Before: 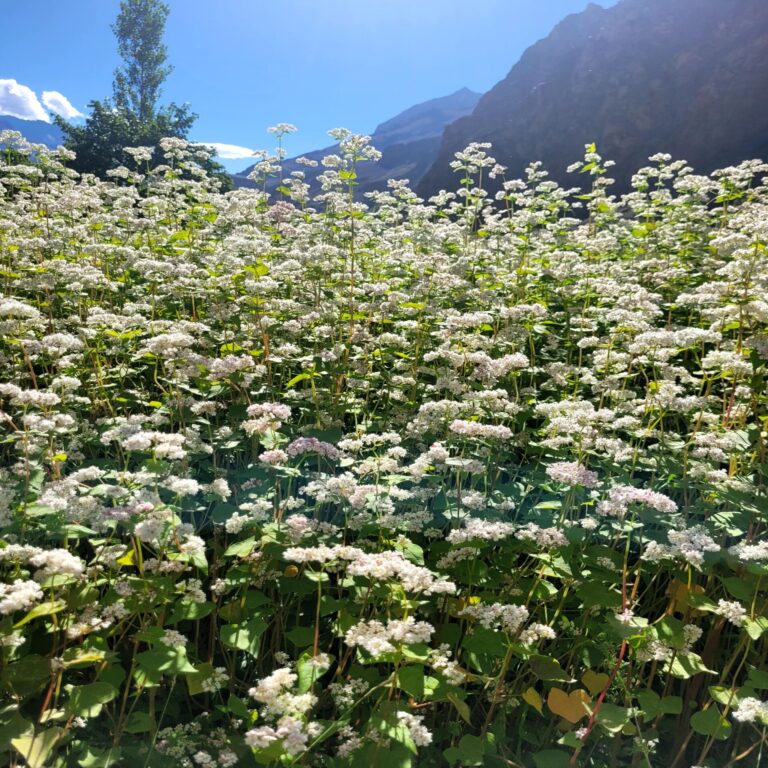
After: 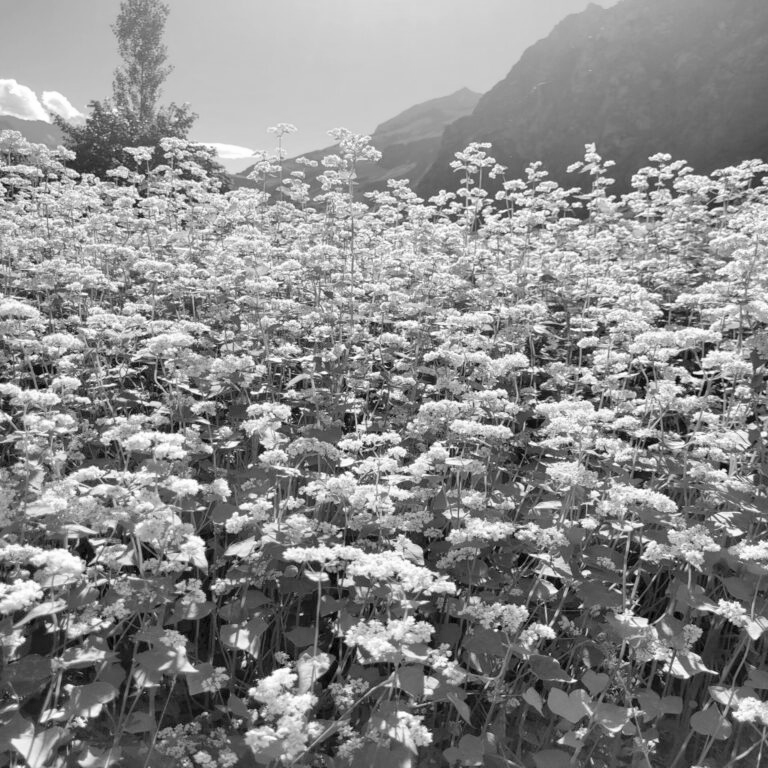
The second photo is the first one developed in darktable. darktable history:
contrast brightness saturation: brightness 0.18, saturation -0.5
monochrome: on, module defaults
